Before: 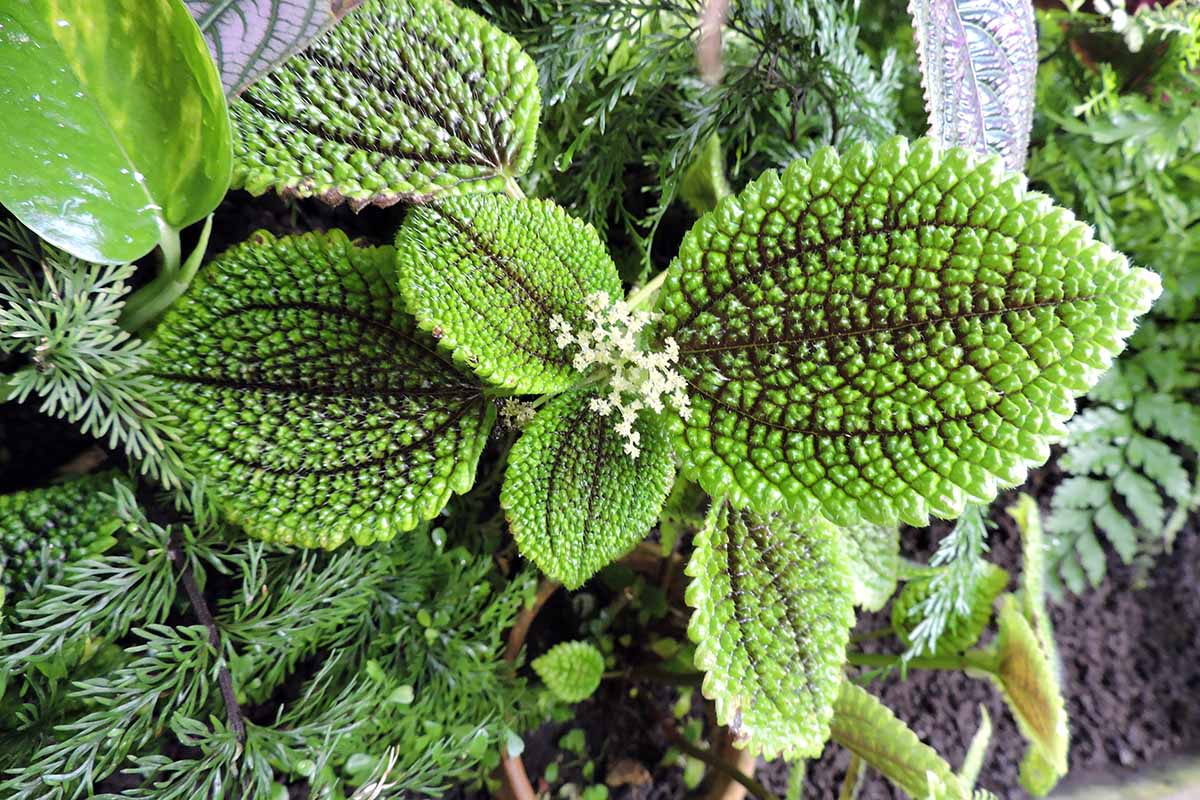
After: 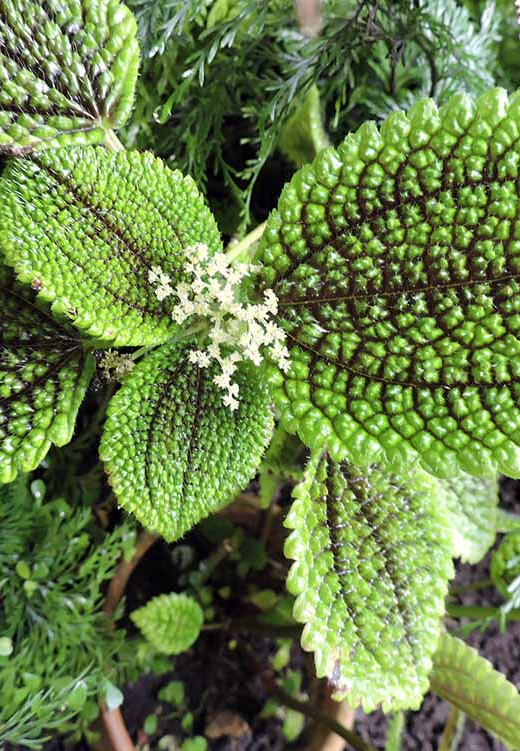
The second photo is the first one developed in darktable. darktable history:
crop: left 33.452%, top 6.025%, right 23.155%
contrast brightness saturation: saturation -0.05
